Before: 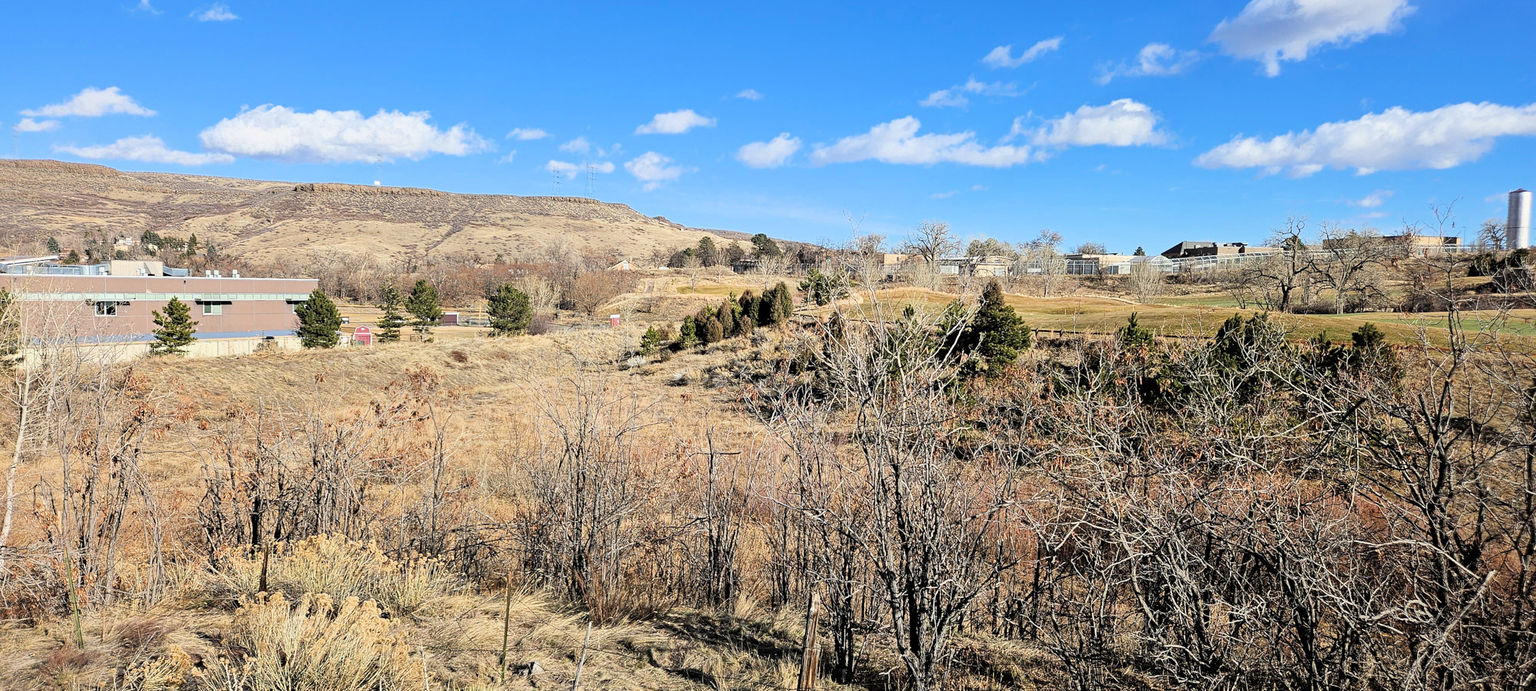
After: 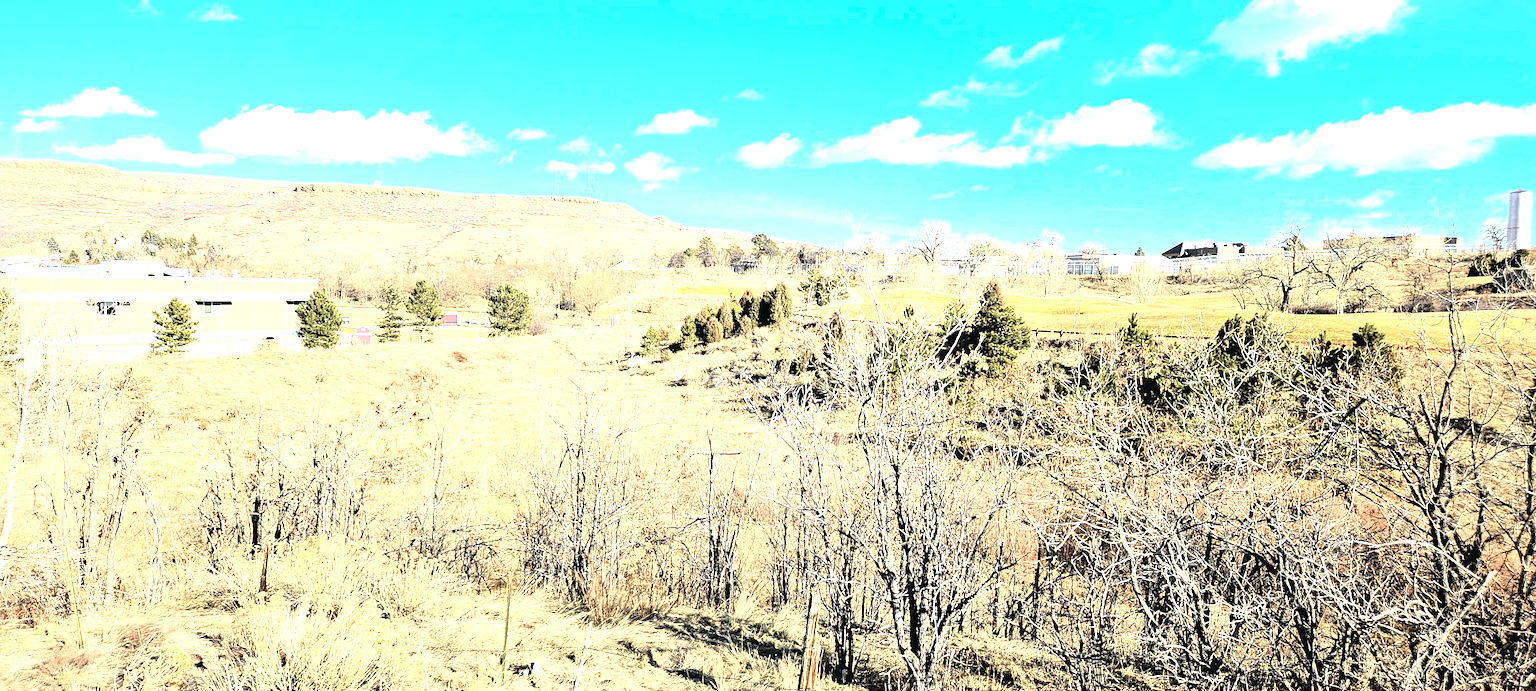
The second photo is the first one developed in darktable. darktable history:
exposure: black level correction 0, exposure 1.7 EV, compensate exposure bias true, compensate highlight preservation false
tone curve: curves: ch0 [(0, 0.023) (0.087, 0.065) (0.184, 0.168) (0.45, 0.54) (0.57, 0.683) (0.722, 0.825) (0.877, 0.948) (1, 1)]; ch1 [(0, 0) (0.388, 0.369) (0.44, 0.45) (0.495, 0.491) (0.534, 0.528) (0.657, 0.655) (1, 1)]; ch2 [(0, 0) (0.353, 0.317) (0.408, 0.427) (0.5, 0.497) (0.534, 0.544) (0.576, 0.605) (0.625, 0.631) (1, 1)], color space Lab, independent channels, preserve colors none
